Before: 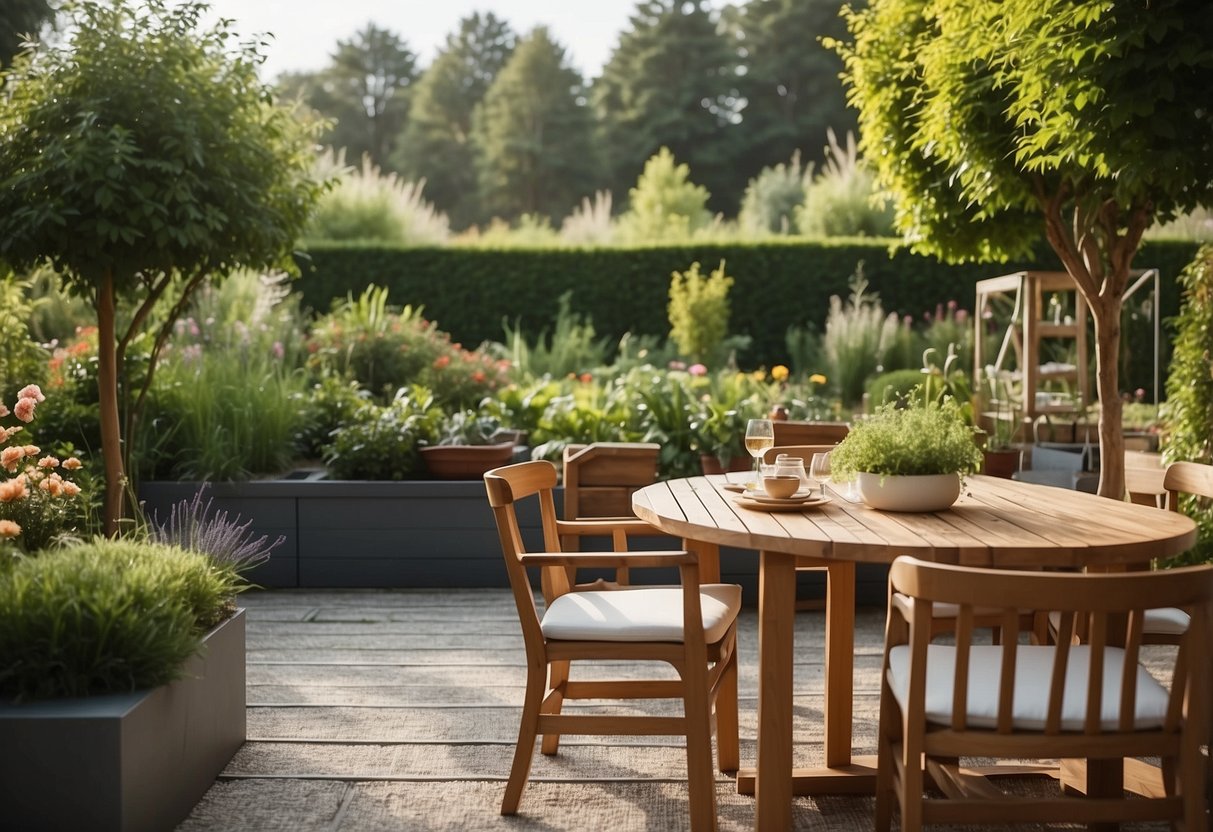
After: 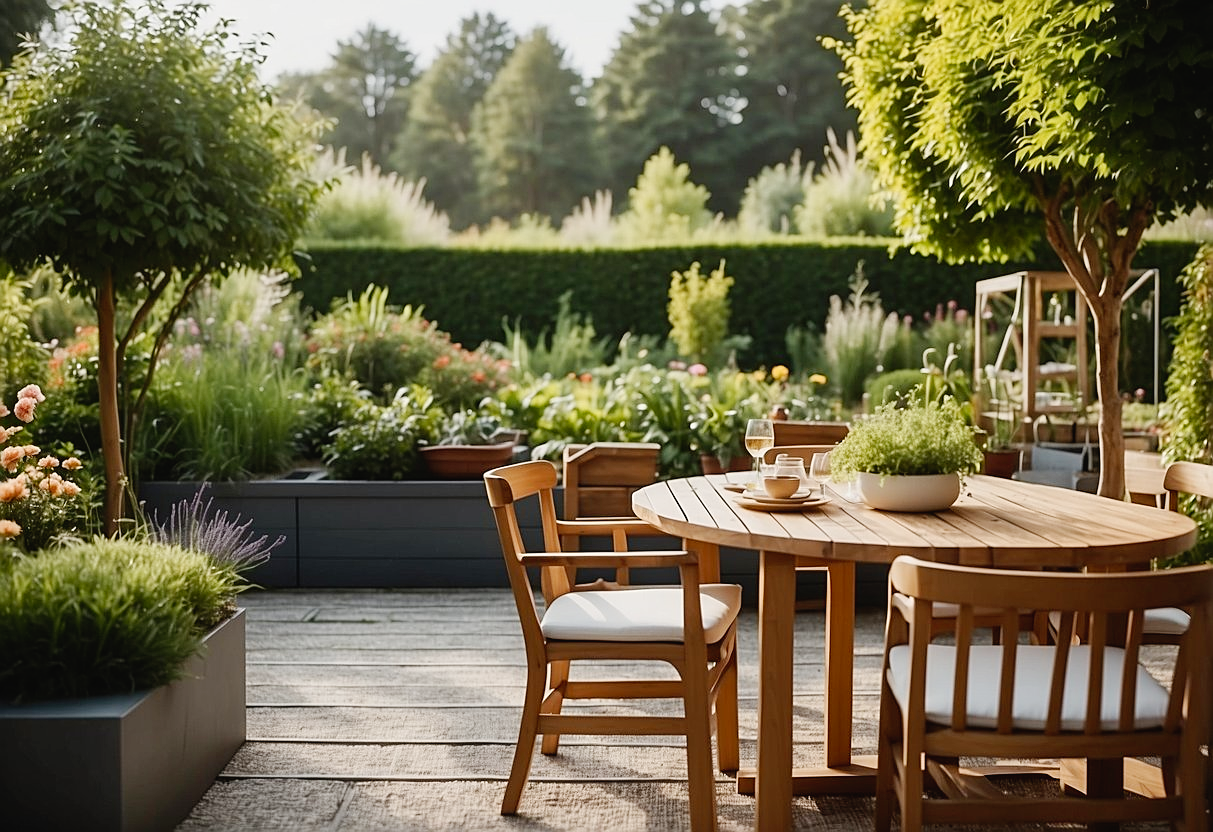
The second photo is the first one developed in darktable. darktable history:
sharpen: on, module defaults
tone curve: curves: ch0 [(0, 0.019) (0.066, 0.043) (0.189, 0.182) (0.368, 0.407) (0.501, 0.564) (0.677, 0.729) (0.851, 0.861) (0.997, 0.959)]; ch1 [(0, 0) (0.187, 0.121) (0.388, 0.346) (0.437, 0.409) (0.474, 0.472) (0.499, 0.501) (0.514, 0.507) (0.548, 0.557) (0.653, 0.663) (0.812, 0.856) (1, 1)]; ch2 [(0, 0) (0.246, 0.214) (0.421, 0.427) (0.459, 0.484) (0.5, 0.504) (0.518, 0.516) (0.529, 0.548) (0.56, 0.576) (0.607, 0.63) (0.744, 0.734) (0.867, 0.821) (0.993, 0.889)], preserve colors none
